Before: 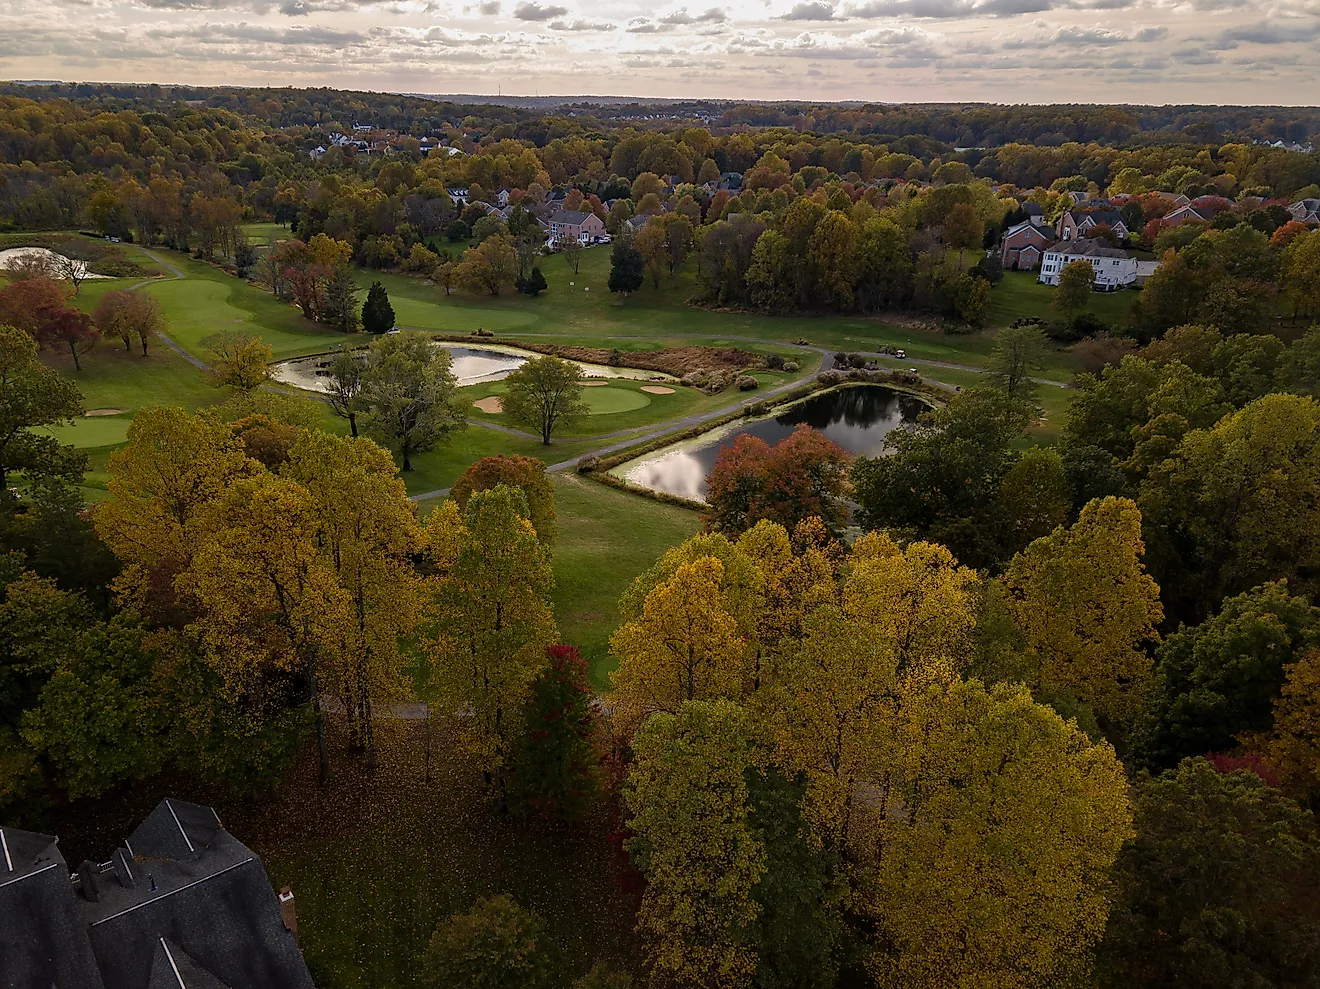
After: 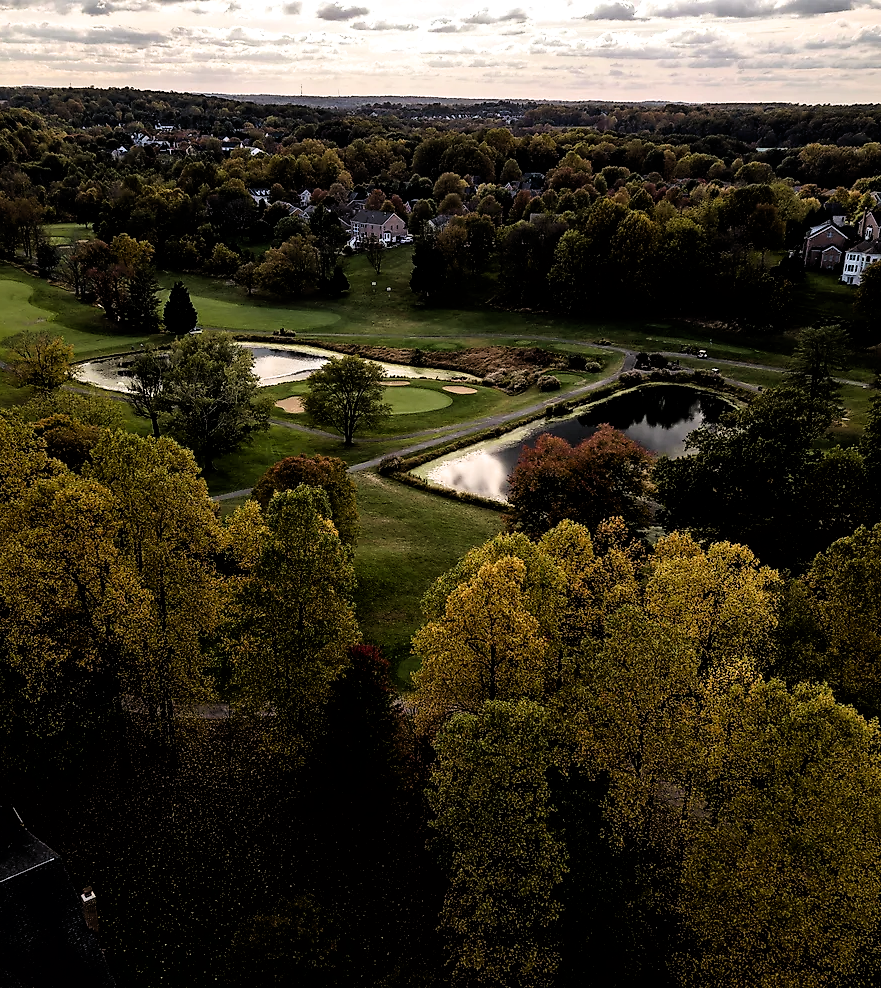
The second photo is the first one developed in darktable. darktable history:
crop and rotate: left 15.134%, right 18.087%
filmic rgb: black relative exposure -3.53 EV, white relative exposure 2.28 EV, hardness 3.41
shadows and highlights: shadows 13.49, white point adjustment 1.12, soften with gaussian
contrast brightness saturation: contrast 0.073
